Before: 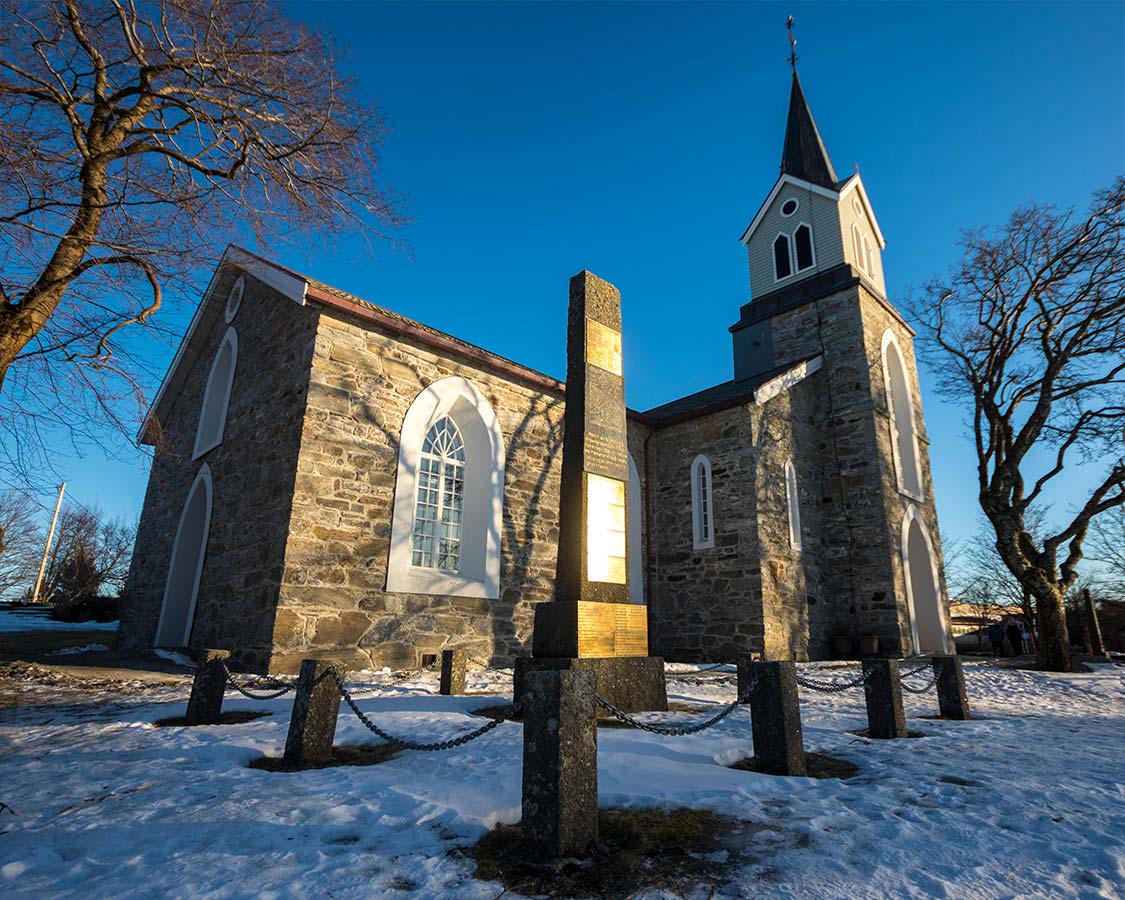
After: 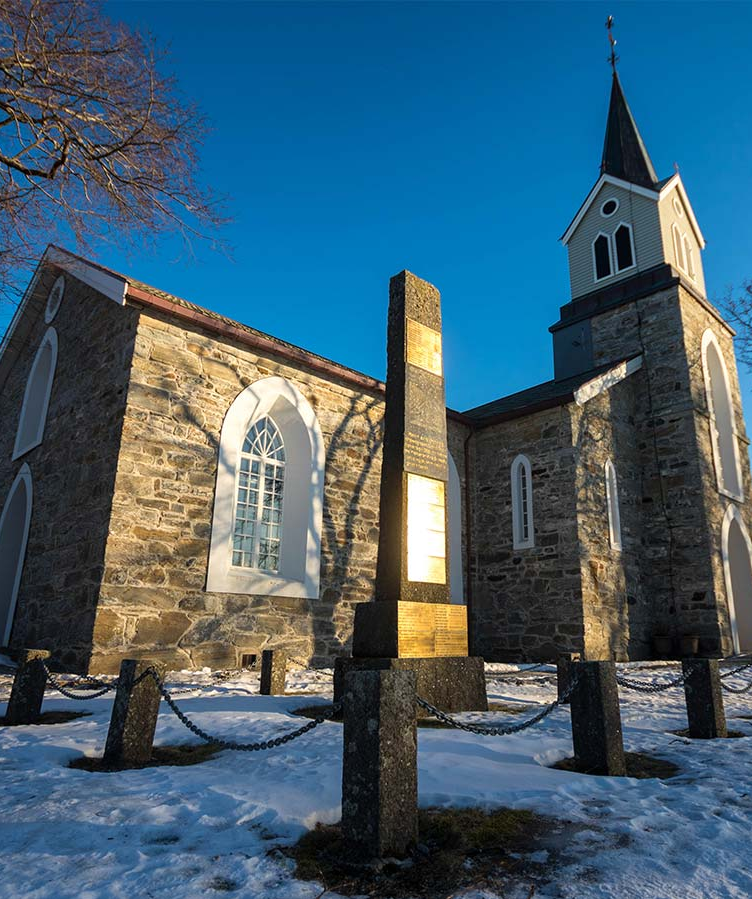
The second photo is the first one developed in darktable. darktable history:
crop and rotate: left 16.077%, right 17.075%
